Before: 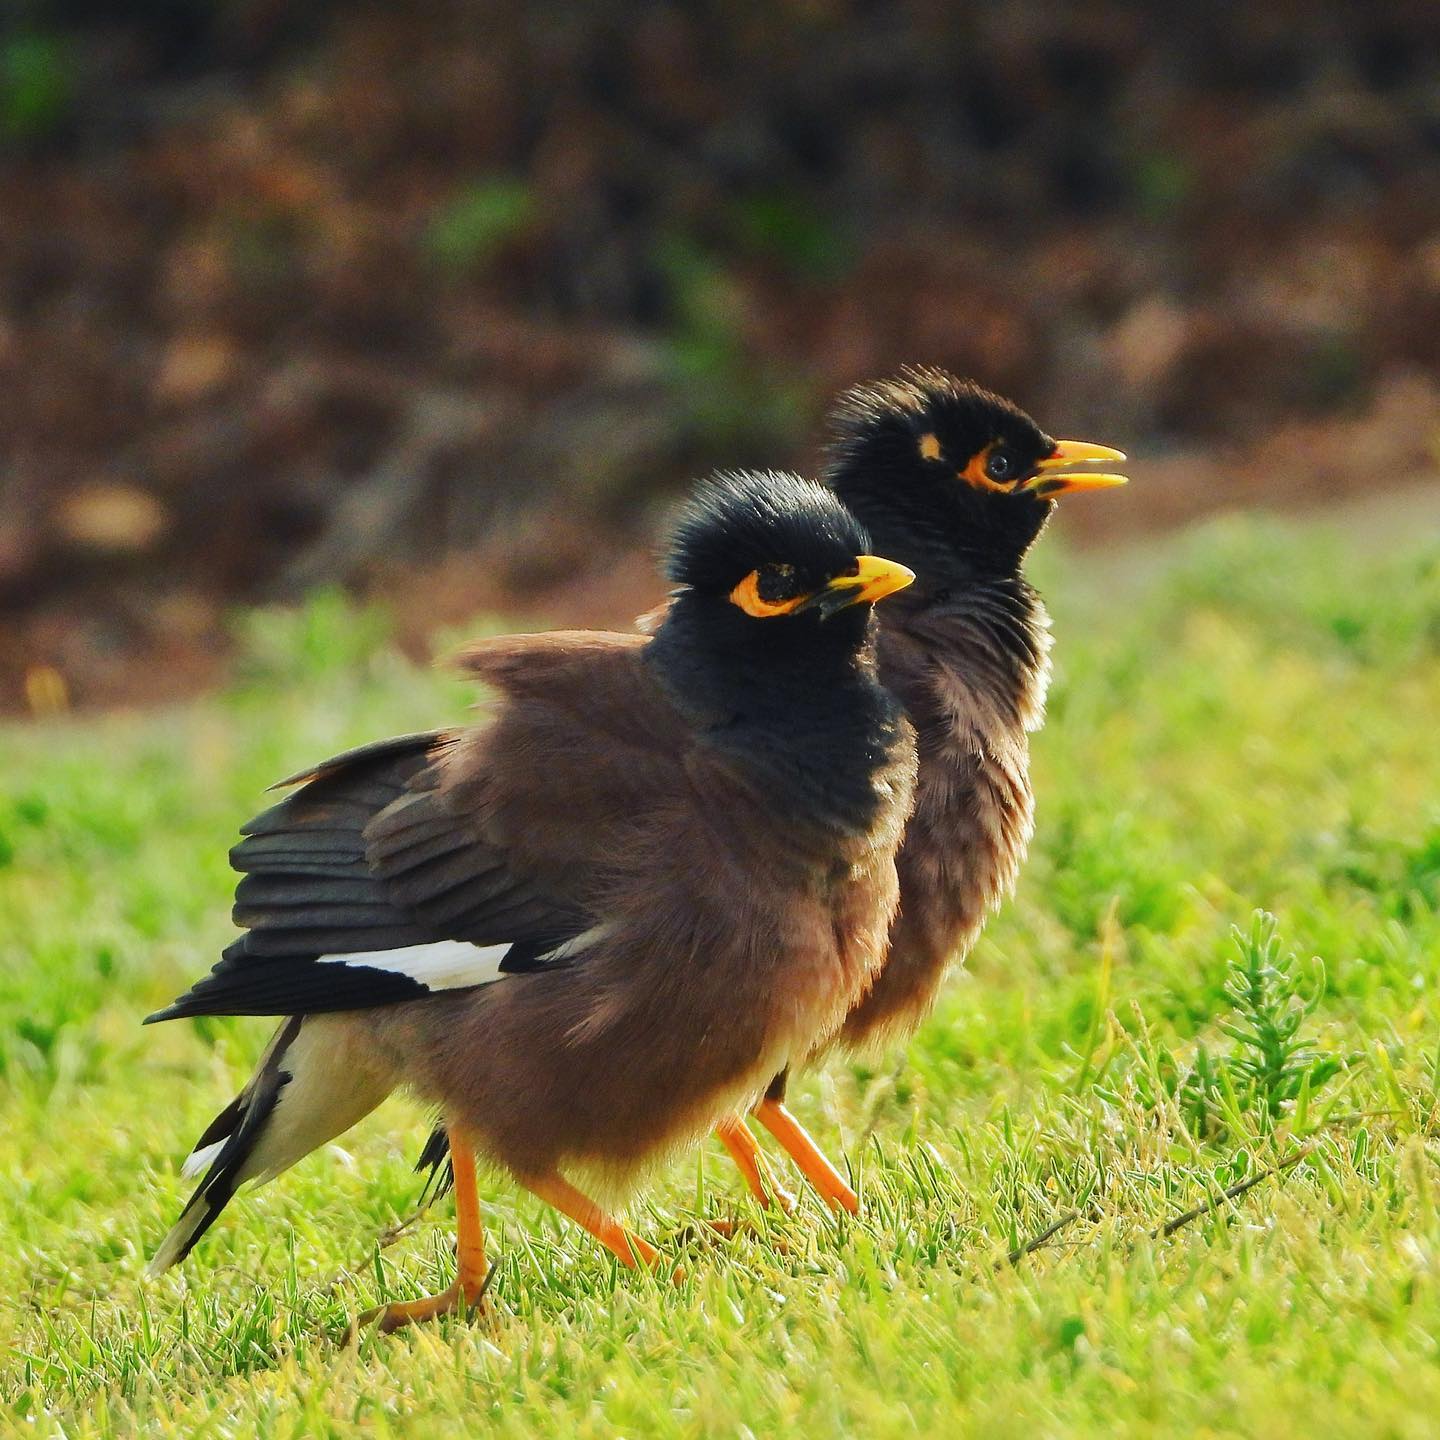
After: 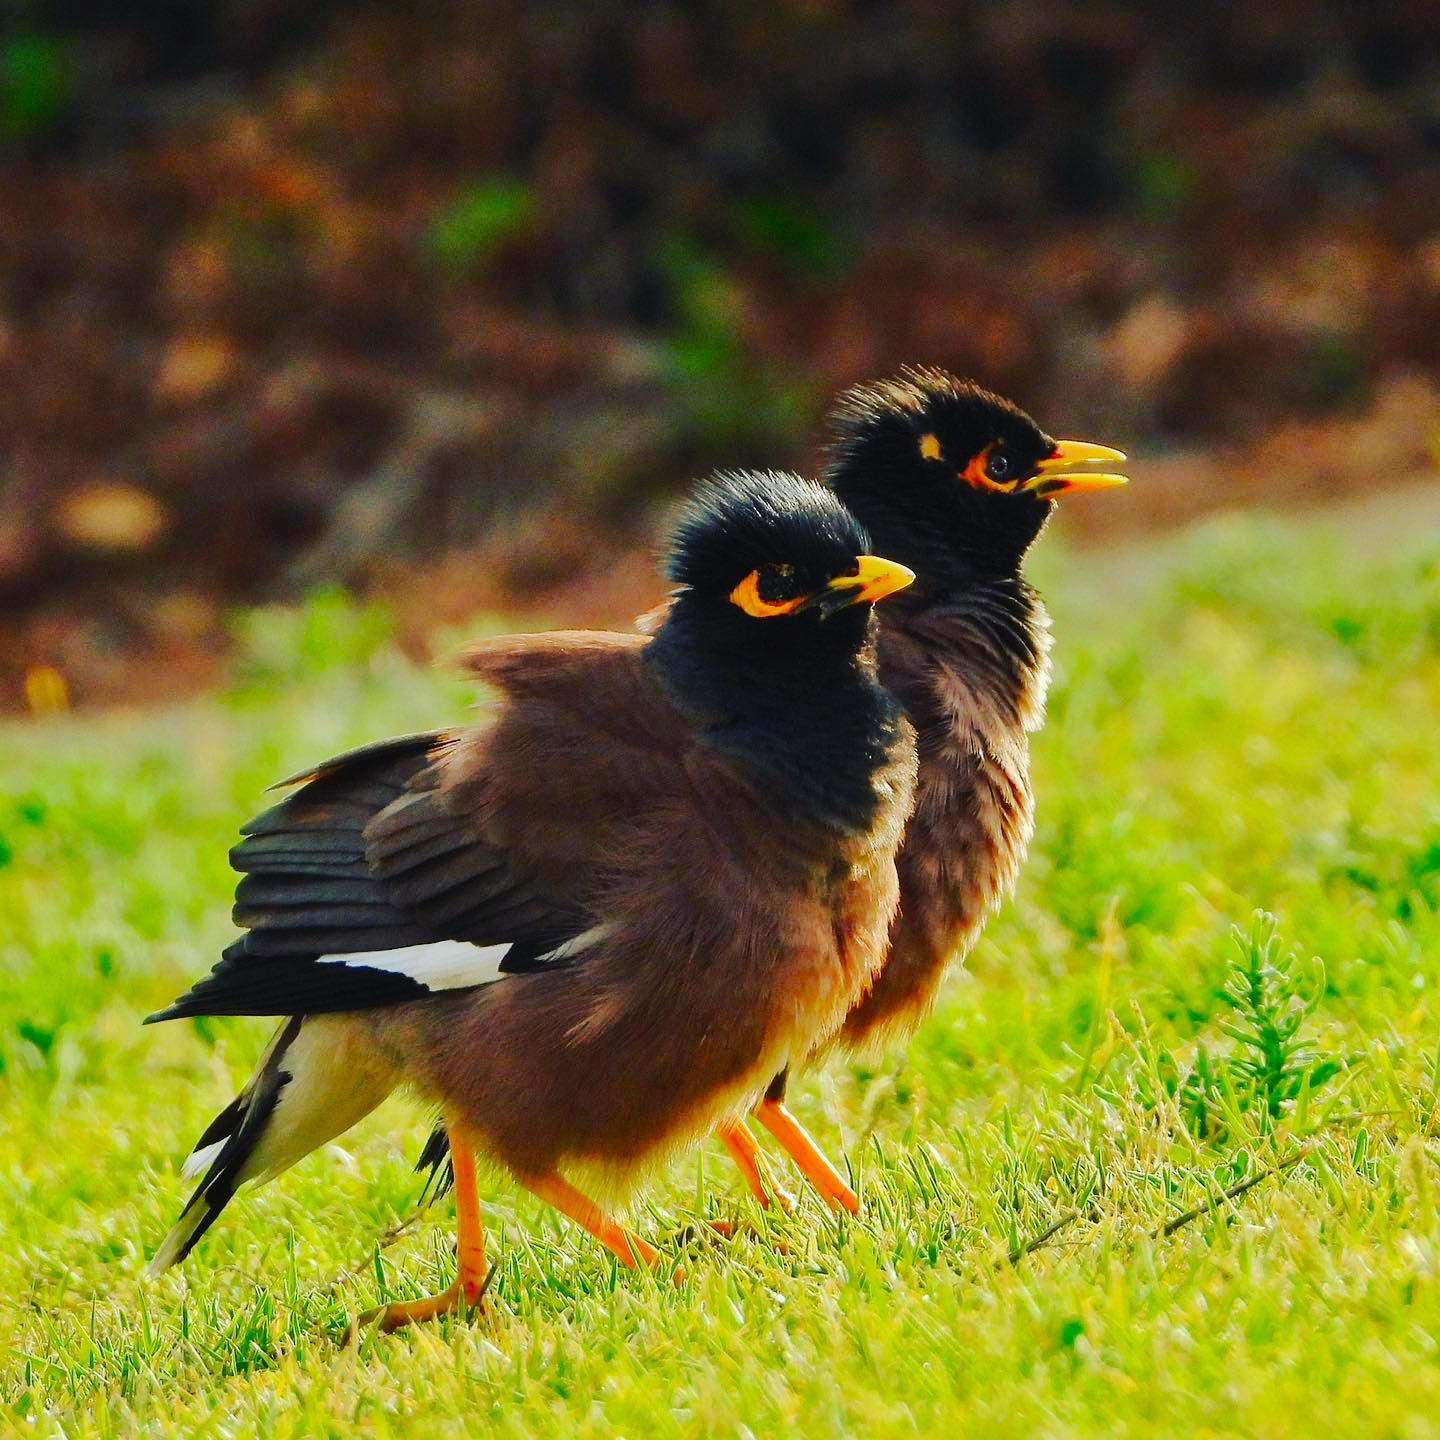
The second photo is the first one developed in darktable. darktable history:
tone curve: curves: ch0 [(0, 0) (0.003, 0.012) (0.011, 0.014) (0.025, 0.02) (0.044, 0.034) (0.069, 0.047) (0.1, 0.063) (0.136, 0.086) (0.177, 0.131) (0.224, 0.183) (0.277, 0.243) (0.335, 0.317) (0.399, 0.403) (0.468, 0.488) (0.543, 0.573) (0.623, 0.649) (0.709, 0.718) (0.801, 0.795) (0.898, 0.872) (1, 1)], preserve colors none
color correction: highlights b* -0.024, saturation 1.27
